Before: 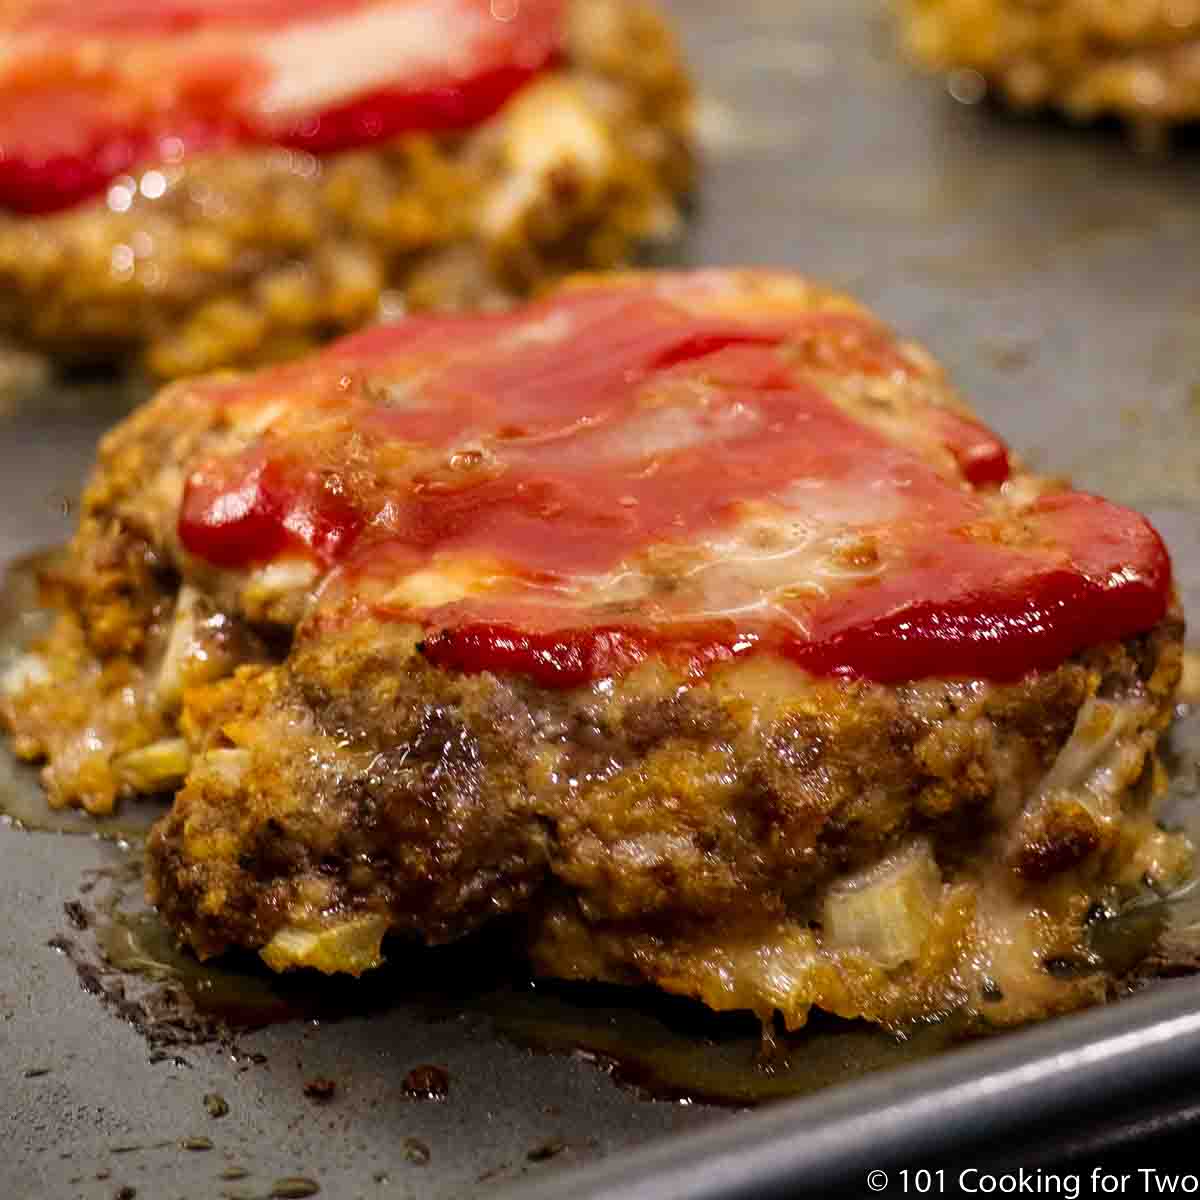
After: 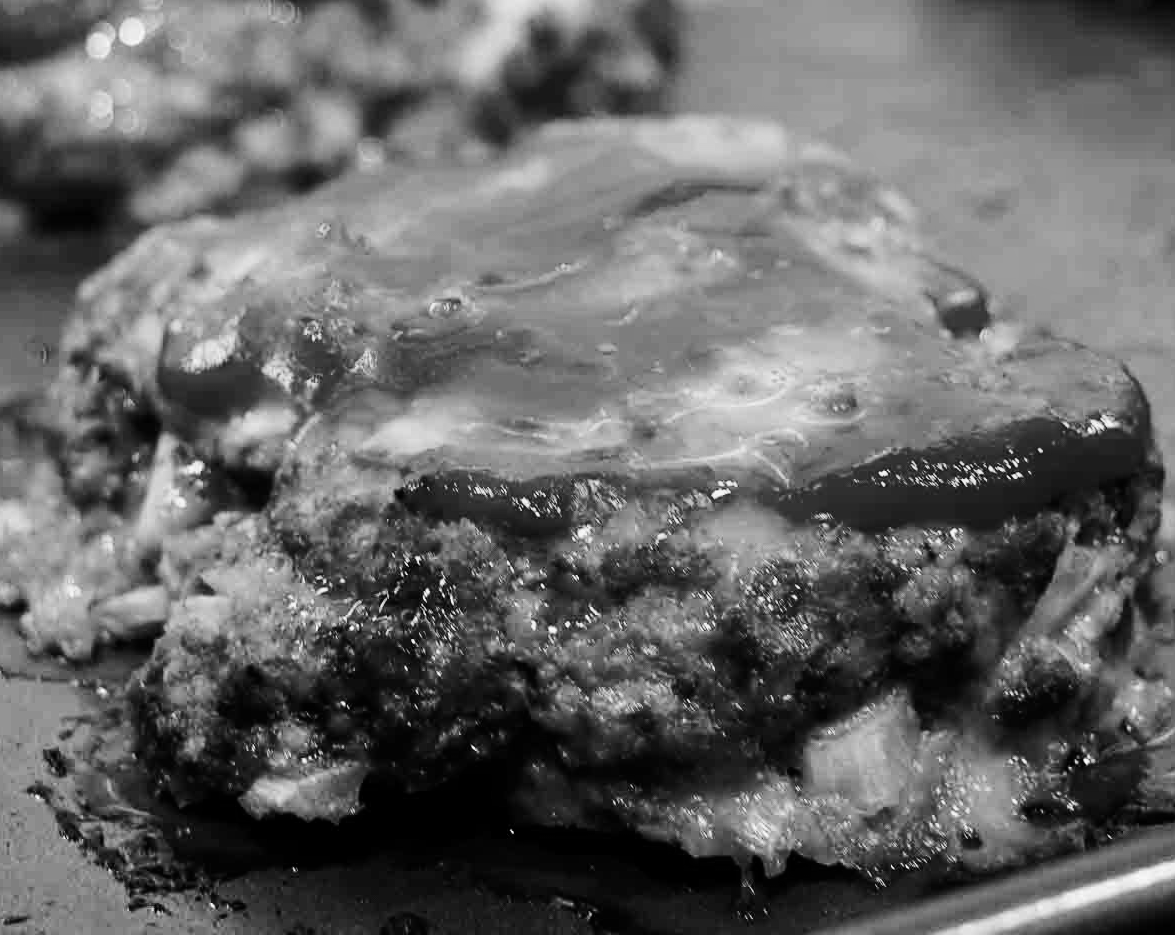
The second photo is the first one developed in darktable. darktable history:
crop and rotate: left 1.814%, top 12.818%, right 0.25%, bottom 9.225%
monochrome: on, module defaults
tone curve: curves: ch0 [(0, 0) (0.126, 0.061) (0.338, 0.285) (0.494, 0.518) (0.703, 0.762) (1, 1)]; ch1 [(0, 0) (0.389, 0.313) (0.457, 0.442) (0.5, 0.501) (0.55, 0.578) (1, 1)]; ch2 [(0, 0) (0.44, 0.424) (0.501, 0.499) (0.557, 0.564) (0.613, 0.67) (0.707, 0.746) (1, 1)], color space Lab, independent channels, preserve colors none
